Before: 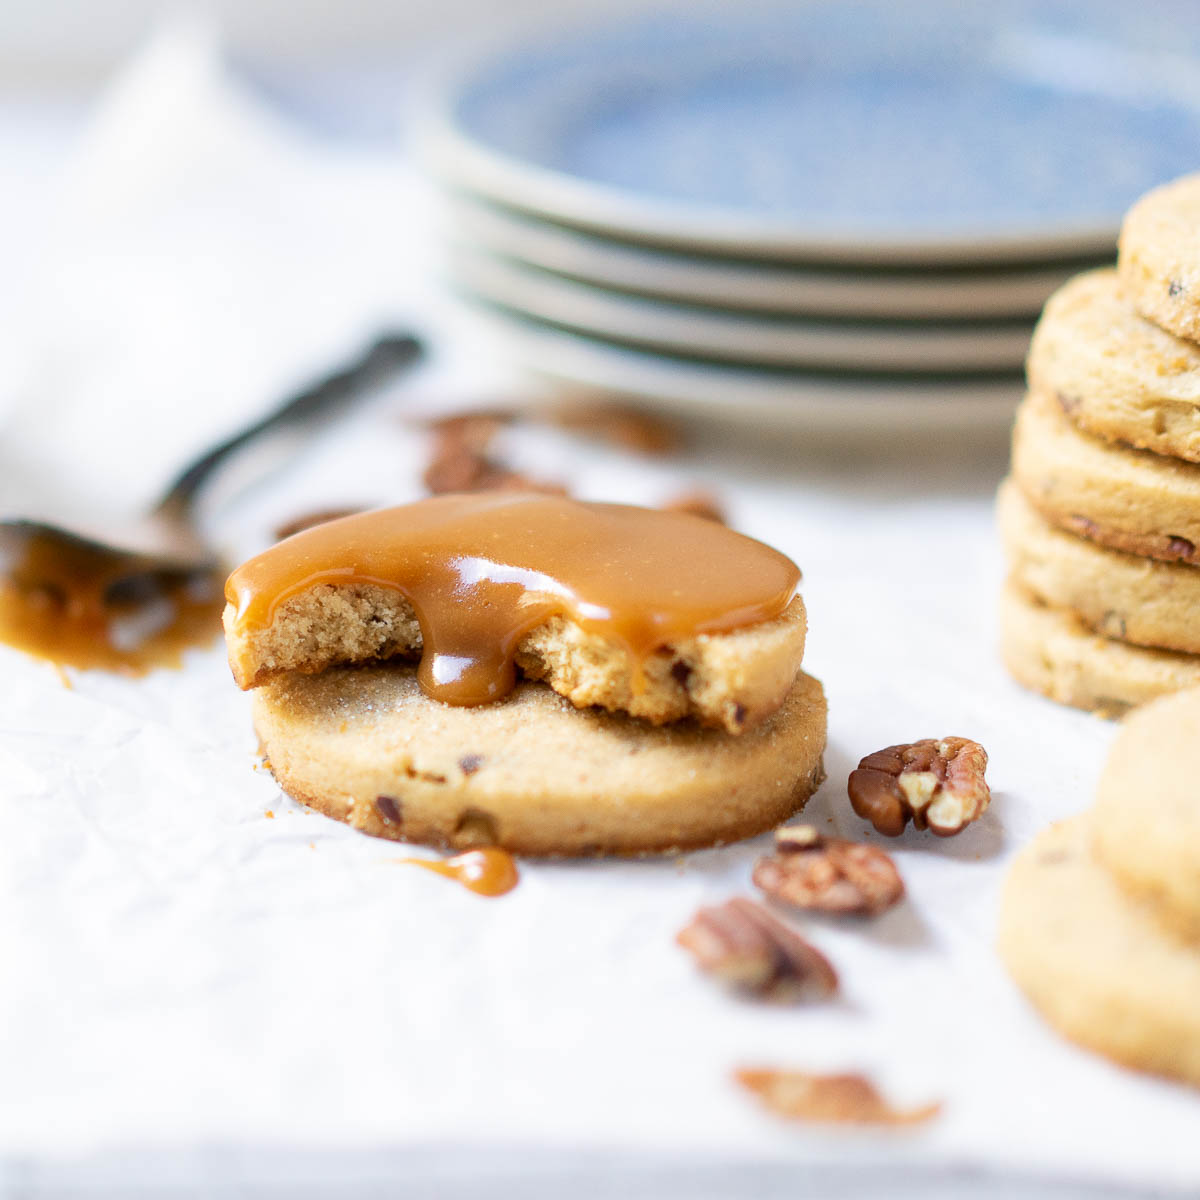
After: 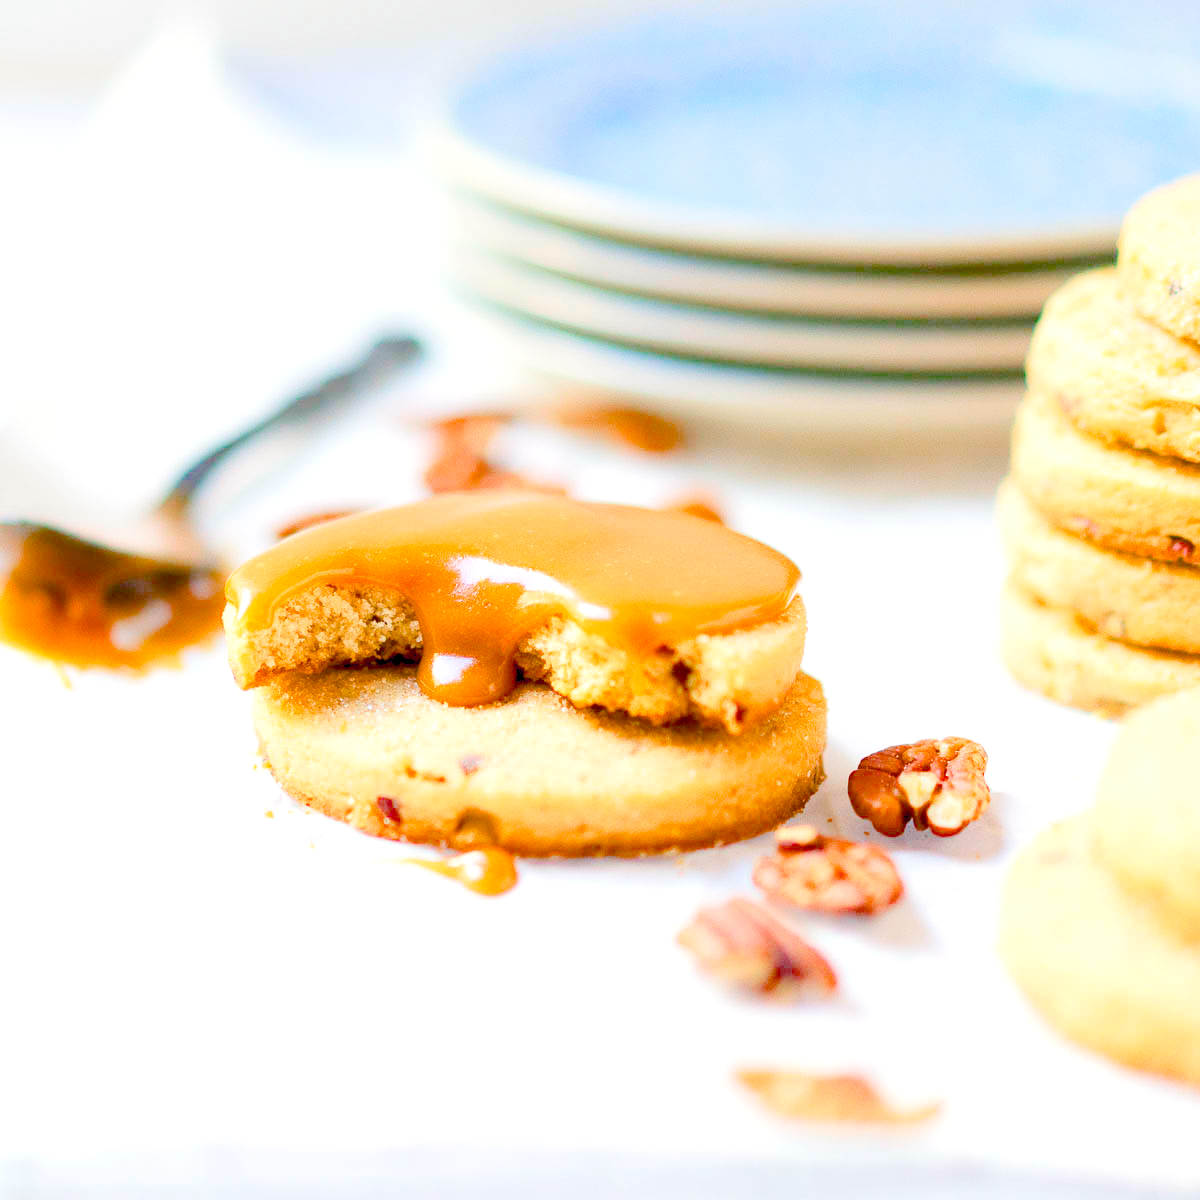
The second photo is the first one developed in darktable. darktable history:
levels: levels [0, 0.397, 0.955]
base curve: curves: ch0 [(0, 0) (0.158, 0.273) (0.879, 0.895) (1, 1)]
color balance rgb: highlights gain › luminance 5.766%, highlights gain › chroma 1.225%, highlights gain › hue 87.87°, global offset › luminance -0.29%, global offset › hue 261.53°, perceptual saturation grading › global saturation 20%, perceptual saturation grading › highlights -25.766%, perceptual saturation grading › shadows 24.363%, global vibrance 15.974%, saturation formula JzAzBz (2021)
